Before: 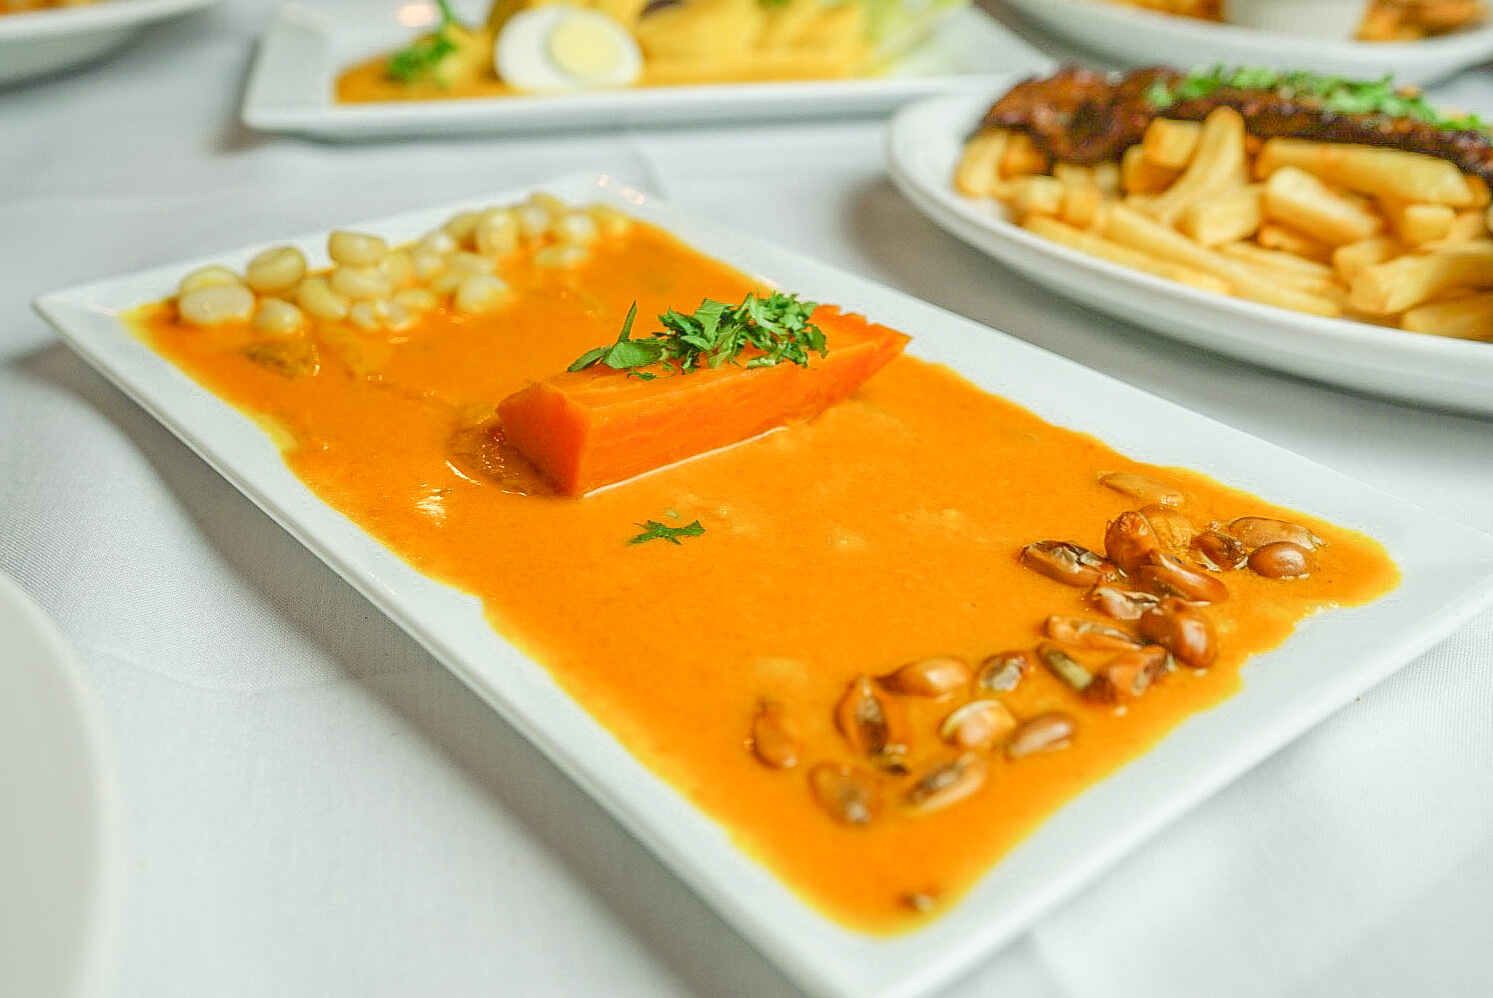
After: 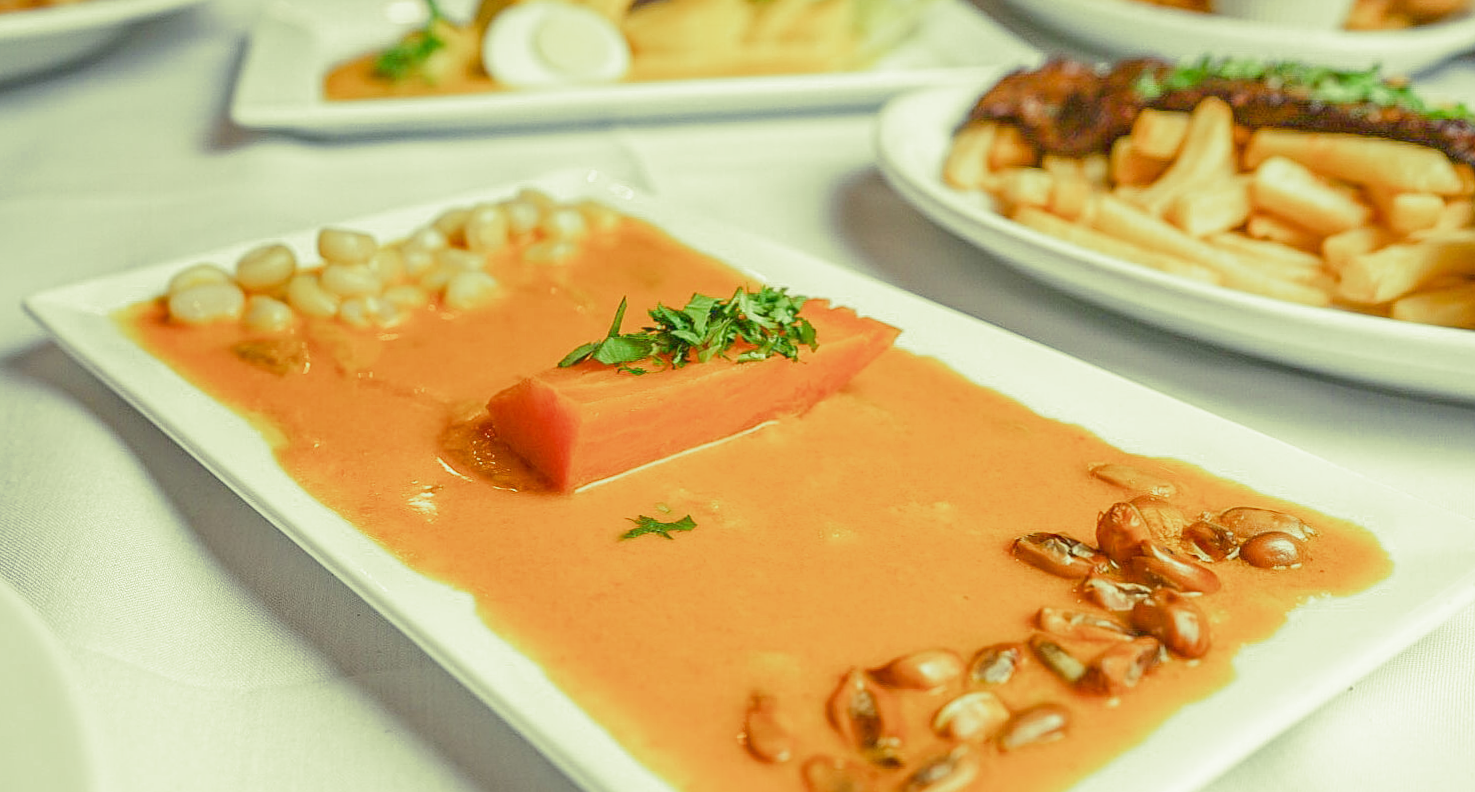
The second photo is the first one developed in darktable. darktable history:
rotate and perspective: rotation -0.45°, automatic cropping original format, crop left 0.008, crop right 0.992, crop top 0.012, crop bottom 0.988
crop: bottom 19.644%
split-toning: shadows › hue 290.82°, shadows › saturation 0.34, highlights › saturation 0.38, balance 0, compress 50%
